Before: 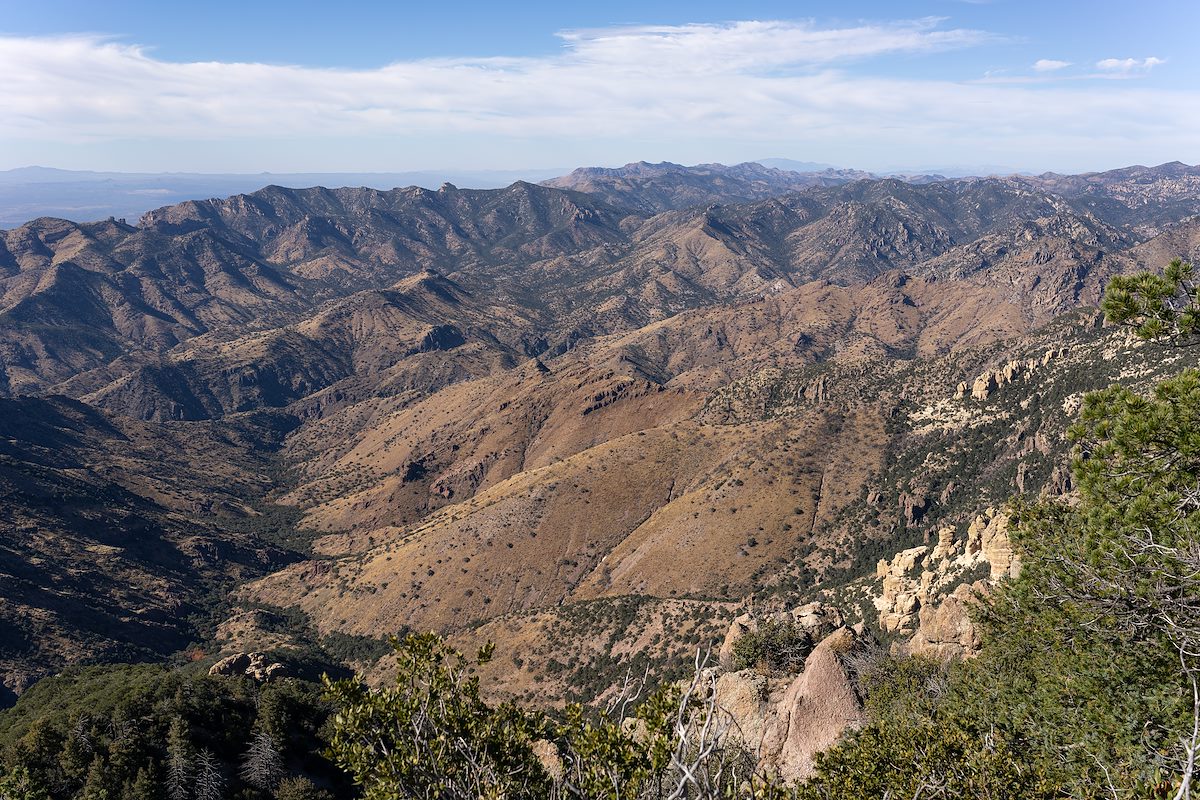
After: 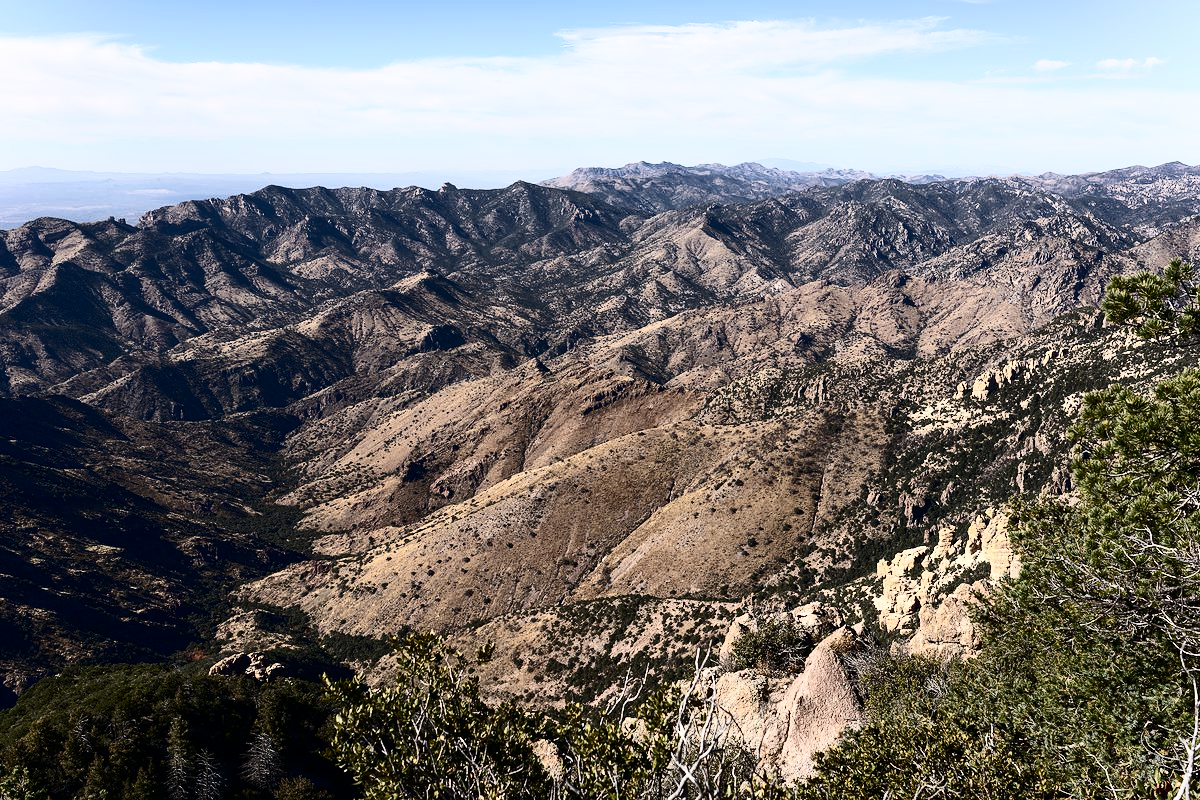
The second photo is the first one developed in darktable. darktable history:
contrast brightness saturation: contrast 0.489, saturation -0.081
